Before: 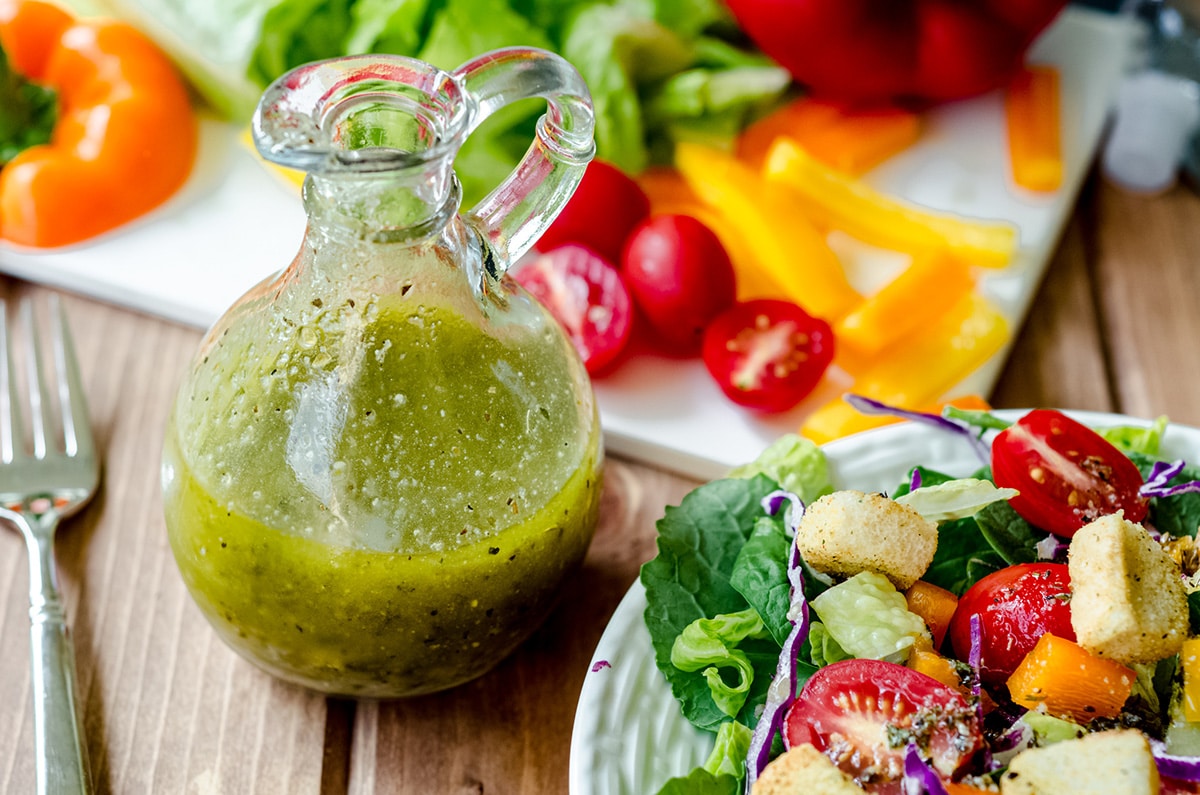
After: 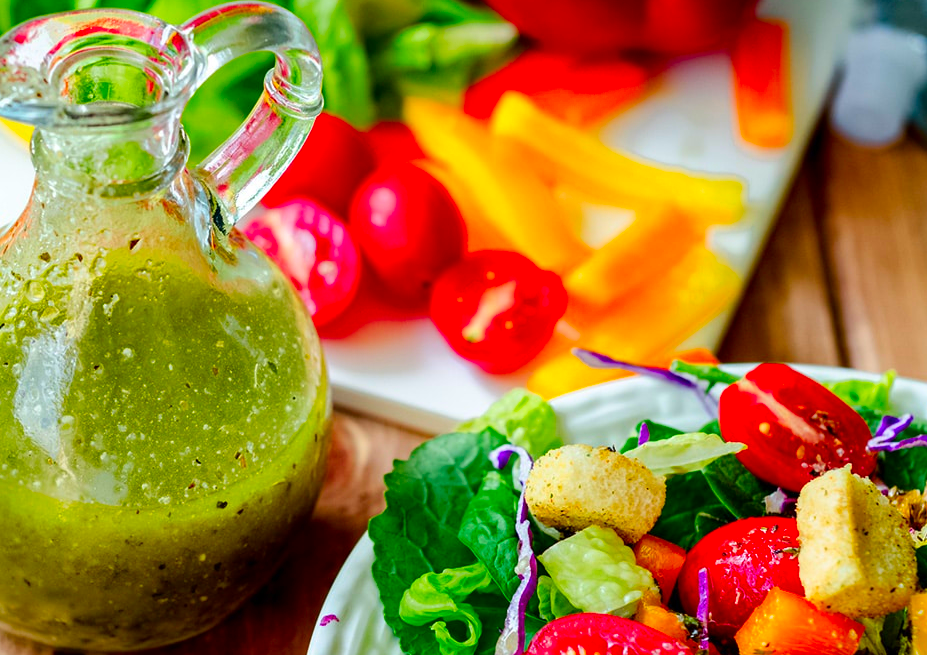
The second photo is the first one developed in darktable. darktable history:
color correction: highlights b* -0.036, saturation 1.85
crop: left 22.716%, top 5.896%, bottom 11.705%
